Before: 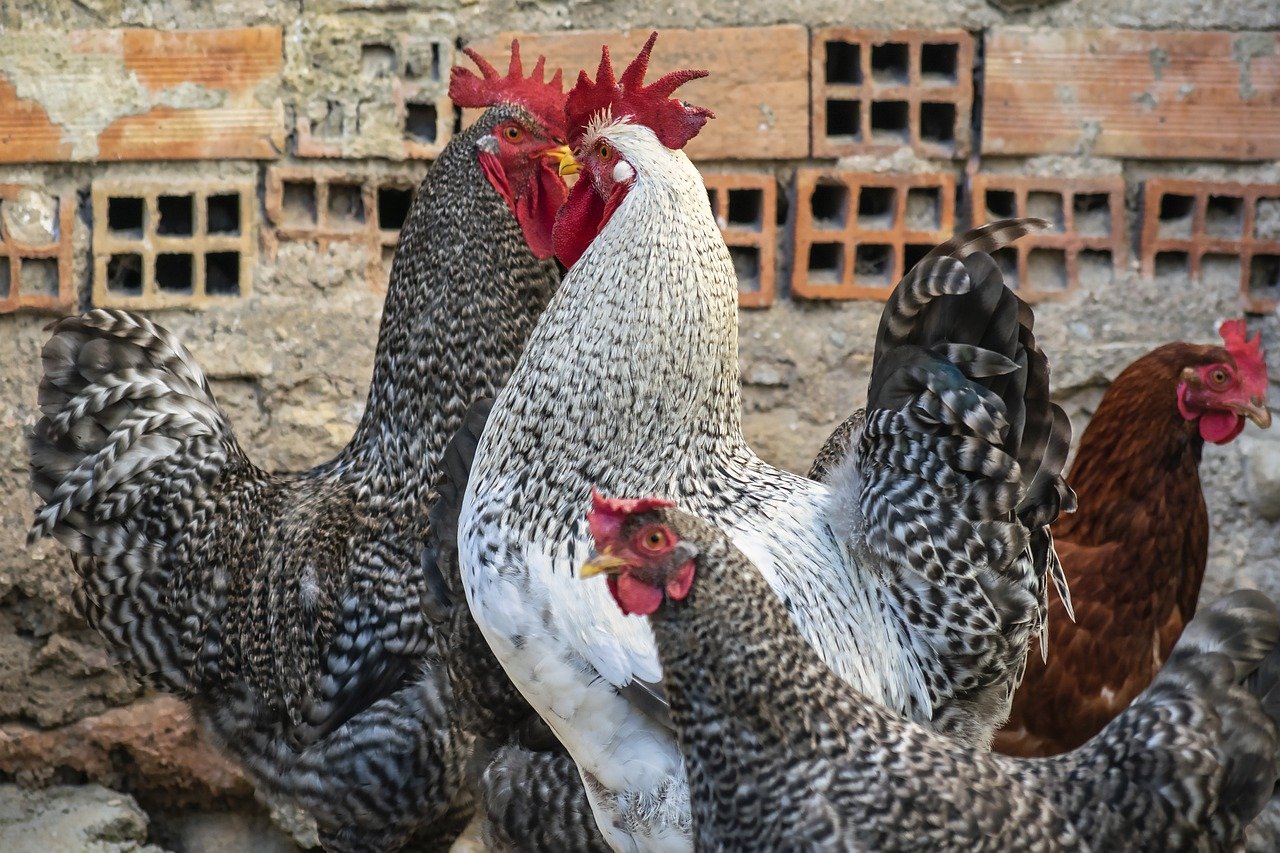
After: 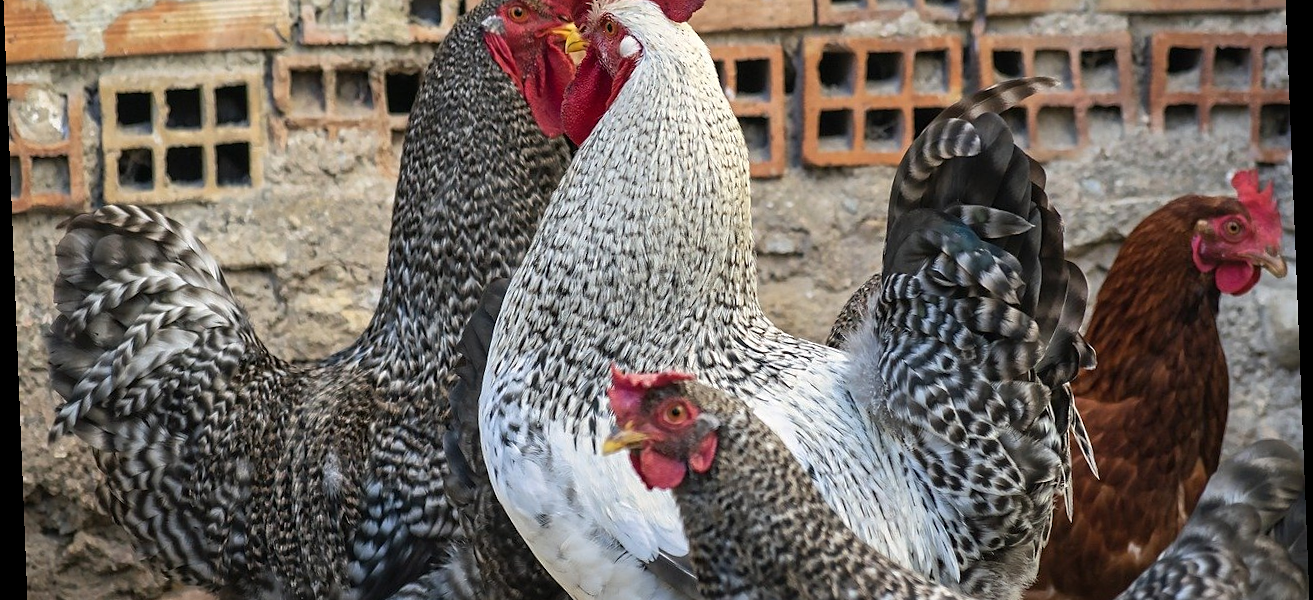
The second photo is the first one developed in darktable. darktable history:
crop: top 16.727%, bottom 16.727%
rotate and perspective: rotation -2.29°, automatic cropping off
sharpen: amount 0.2
white balance: emerald 1
